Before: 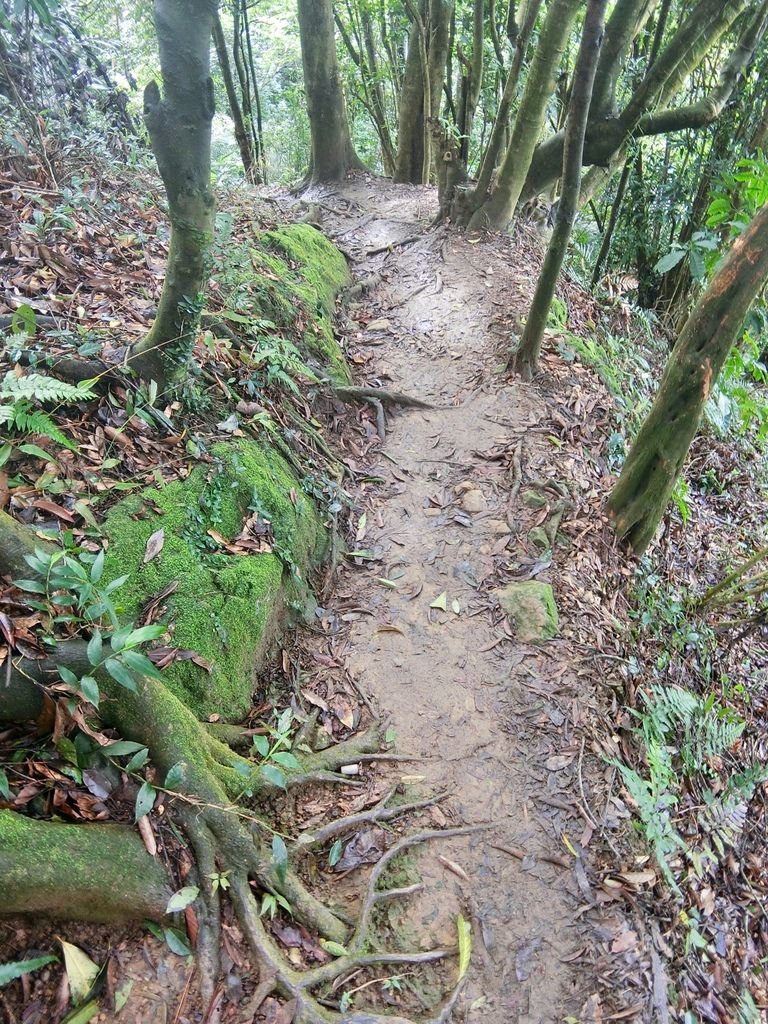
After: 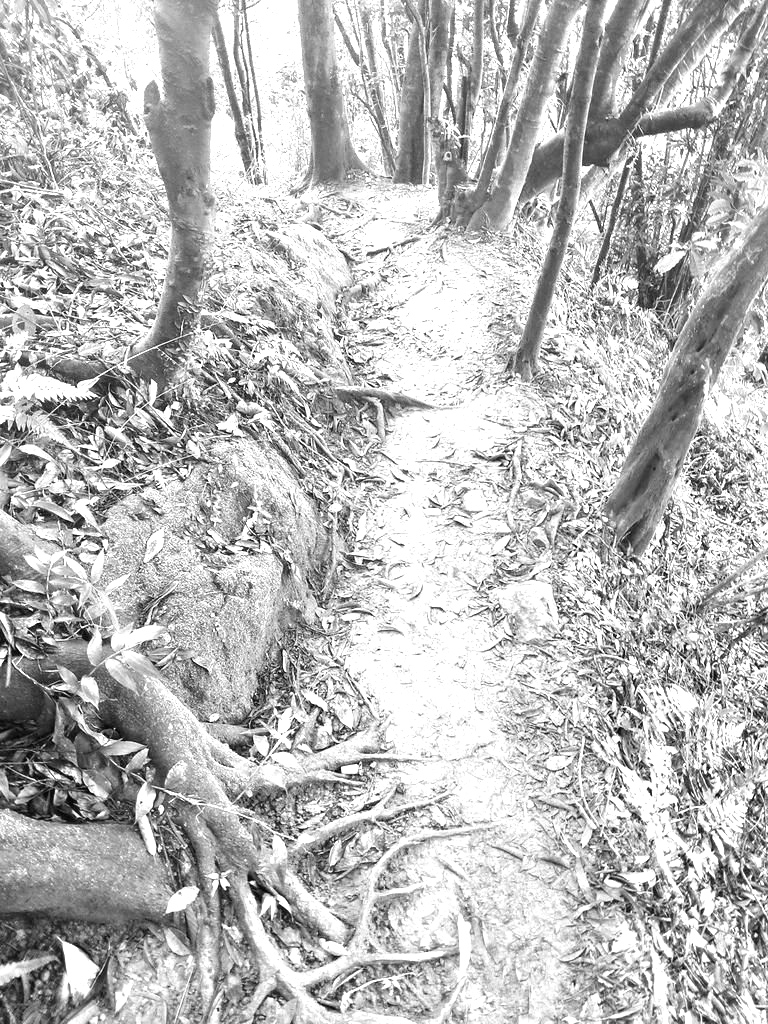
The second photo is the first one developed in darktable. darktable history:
monochrome: on, module defaults
exposure: black level correction 0, exposure 1.3 EV, compensate highlight preservation false
